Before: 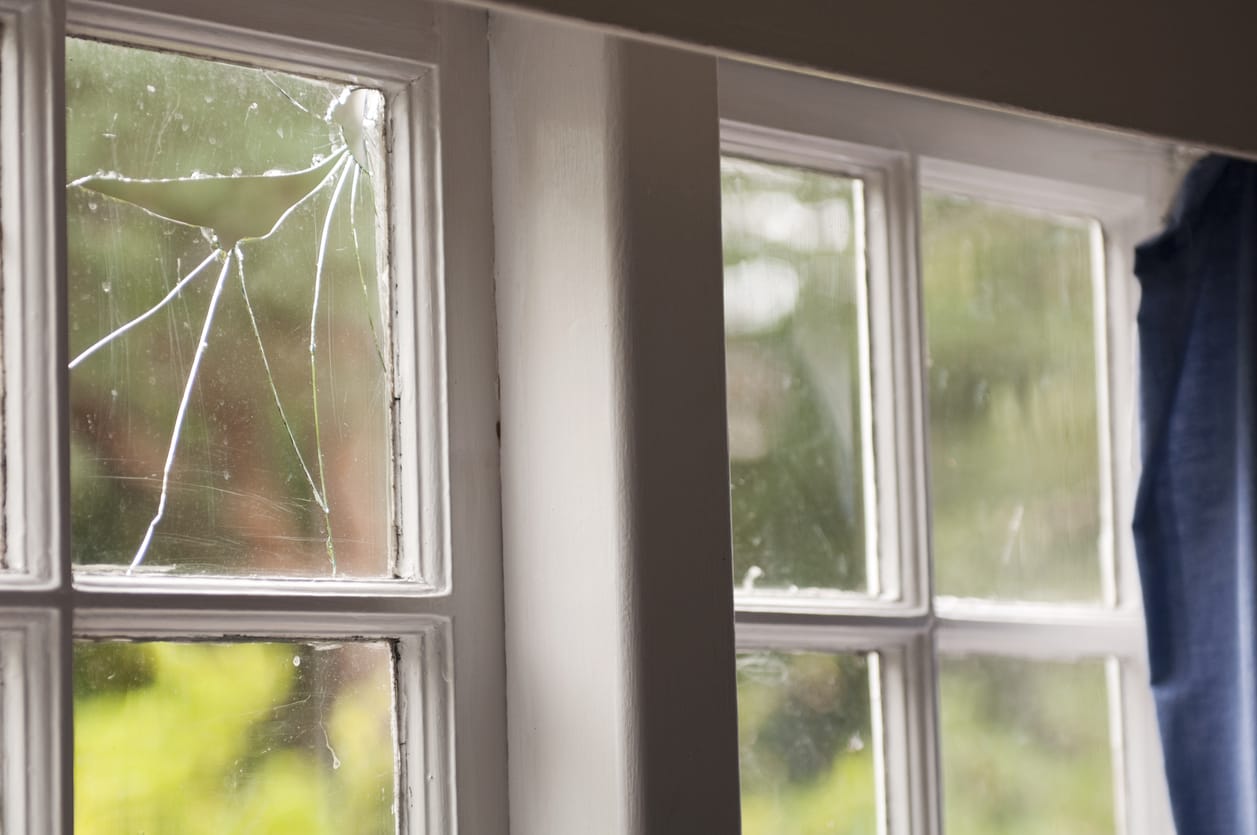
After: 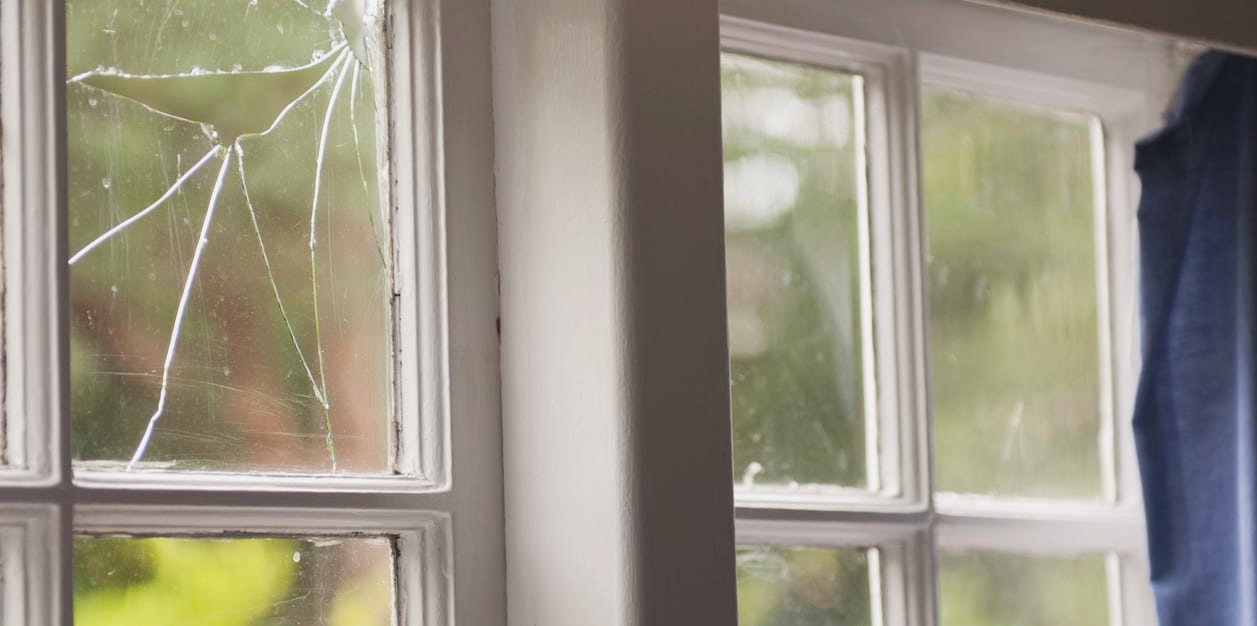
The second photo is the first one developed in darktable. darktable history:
crop and rotate: top 12.5%, bottom 12.5%
contrast brightness saturation: contrast -0.1, brightness 0.05, saturation 0.08
